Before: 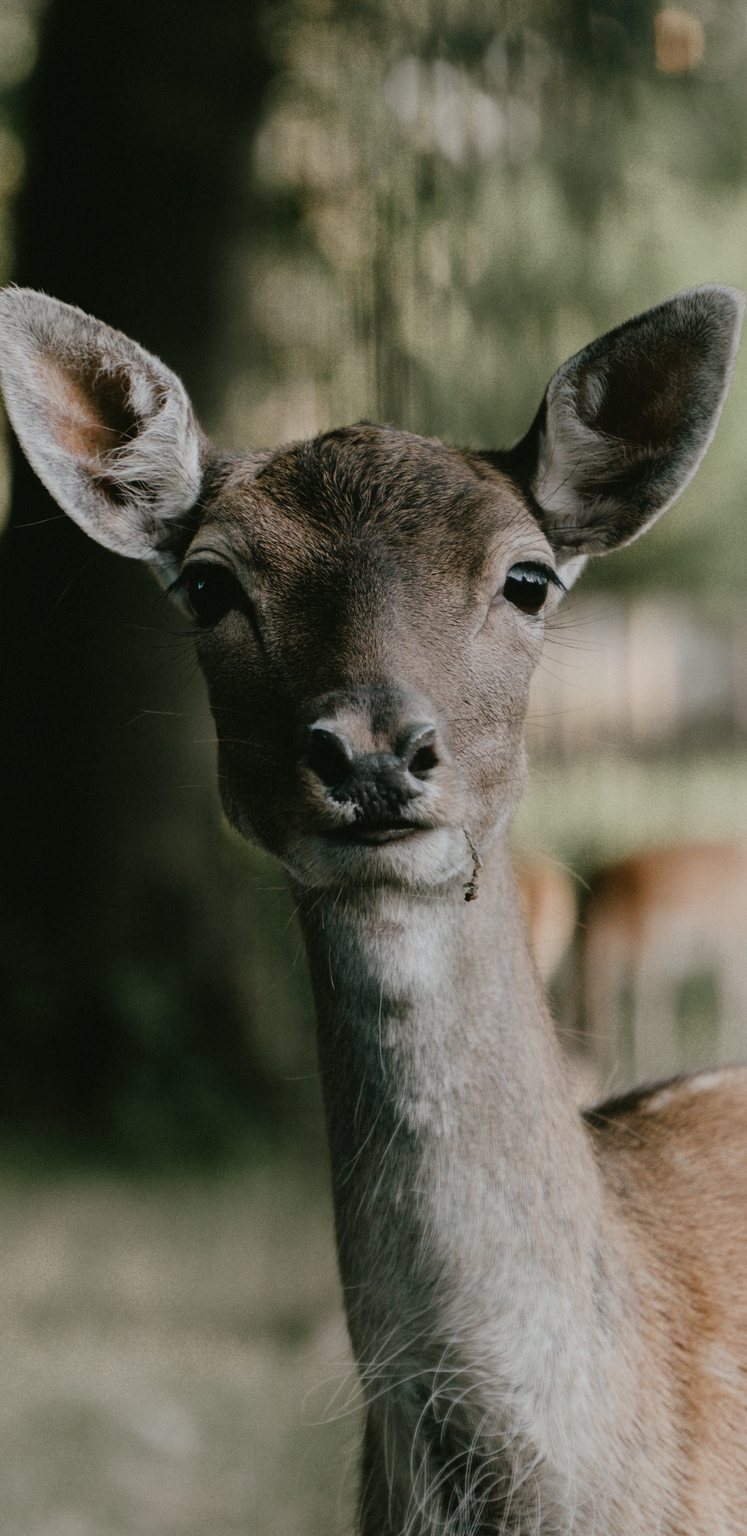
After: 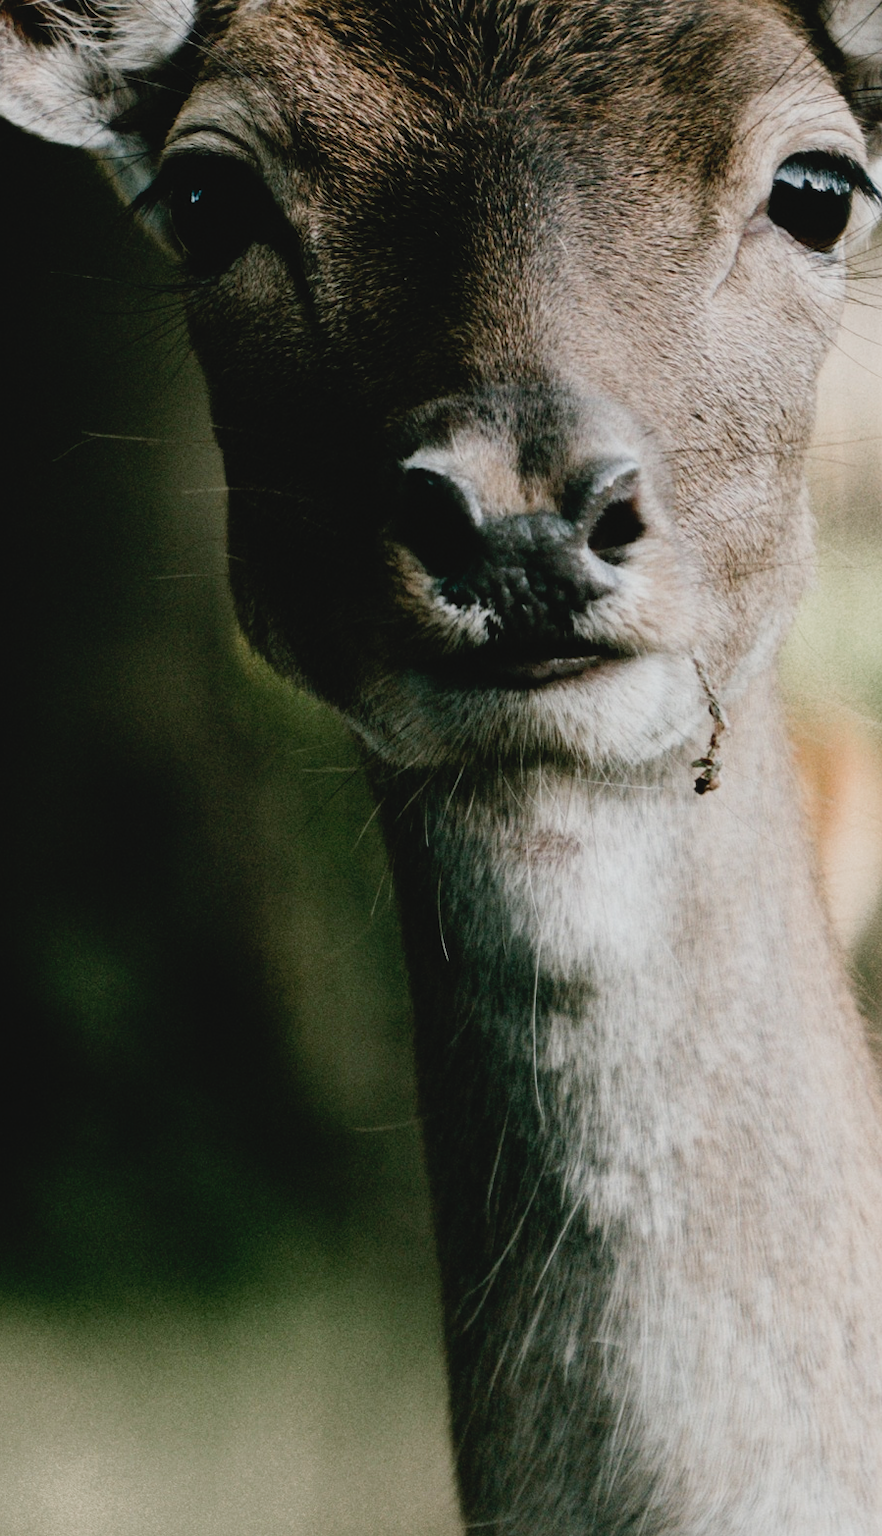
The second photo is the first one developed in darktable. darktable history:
crop: left 13.081%, top 31.358%, right 24.475%, bottom 15.767%
tone curve: curves: ch0 [(0, 0.039) (0.113, 0.081) (0.204, 0.204) (0.498, 0.608) (0.709, 0.819) (0.984, 0.961)]; ch1 [(0, 0) (0.172, 0.123) (0.317, 0.272) (0.414, 0.382) (0.476, 0.479) (0.505, 0.501) (0.528, 0.54) (0.618, 0.647) (0.709, 0.764) (1, 1)]; ch2 [(0, 0) (0.411, 0.424) (0.492, 0.502) (0.521, 0.513) (0.537, 0.57) (0.686, 0.638) (1, 1)], preserve colors none
